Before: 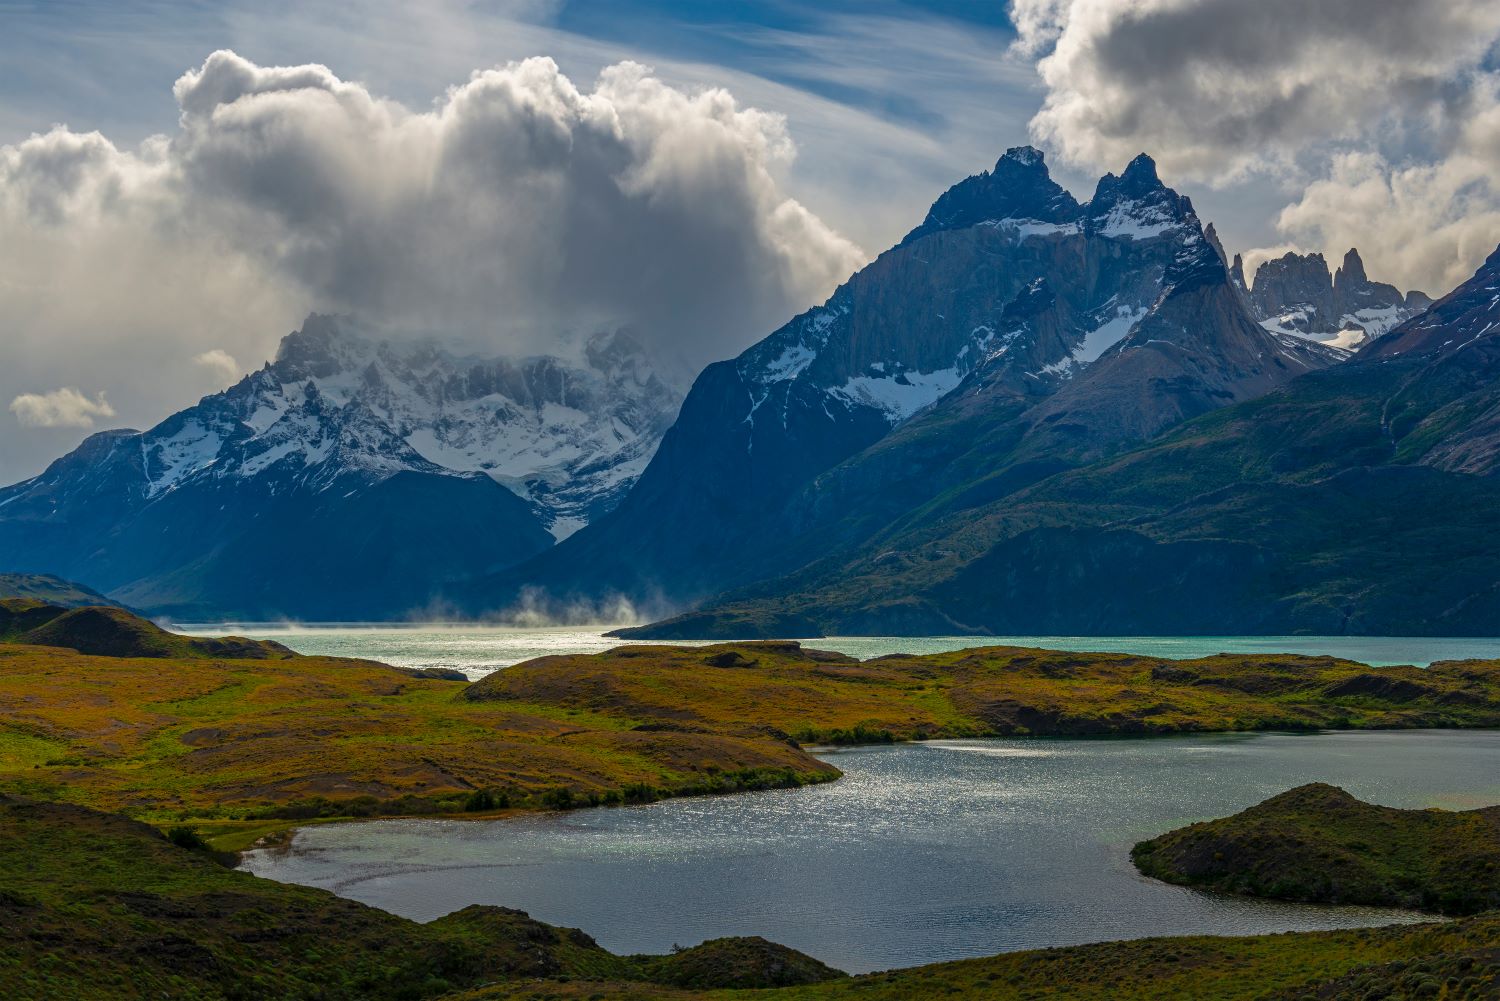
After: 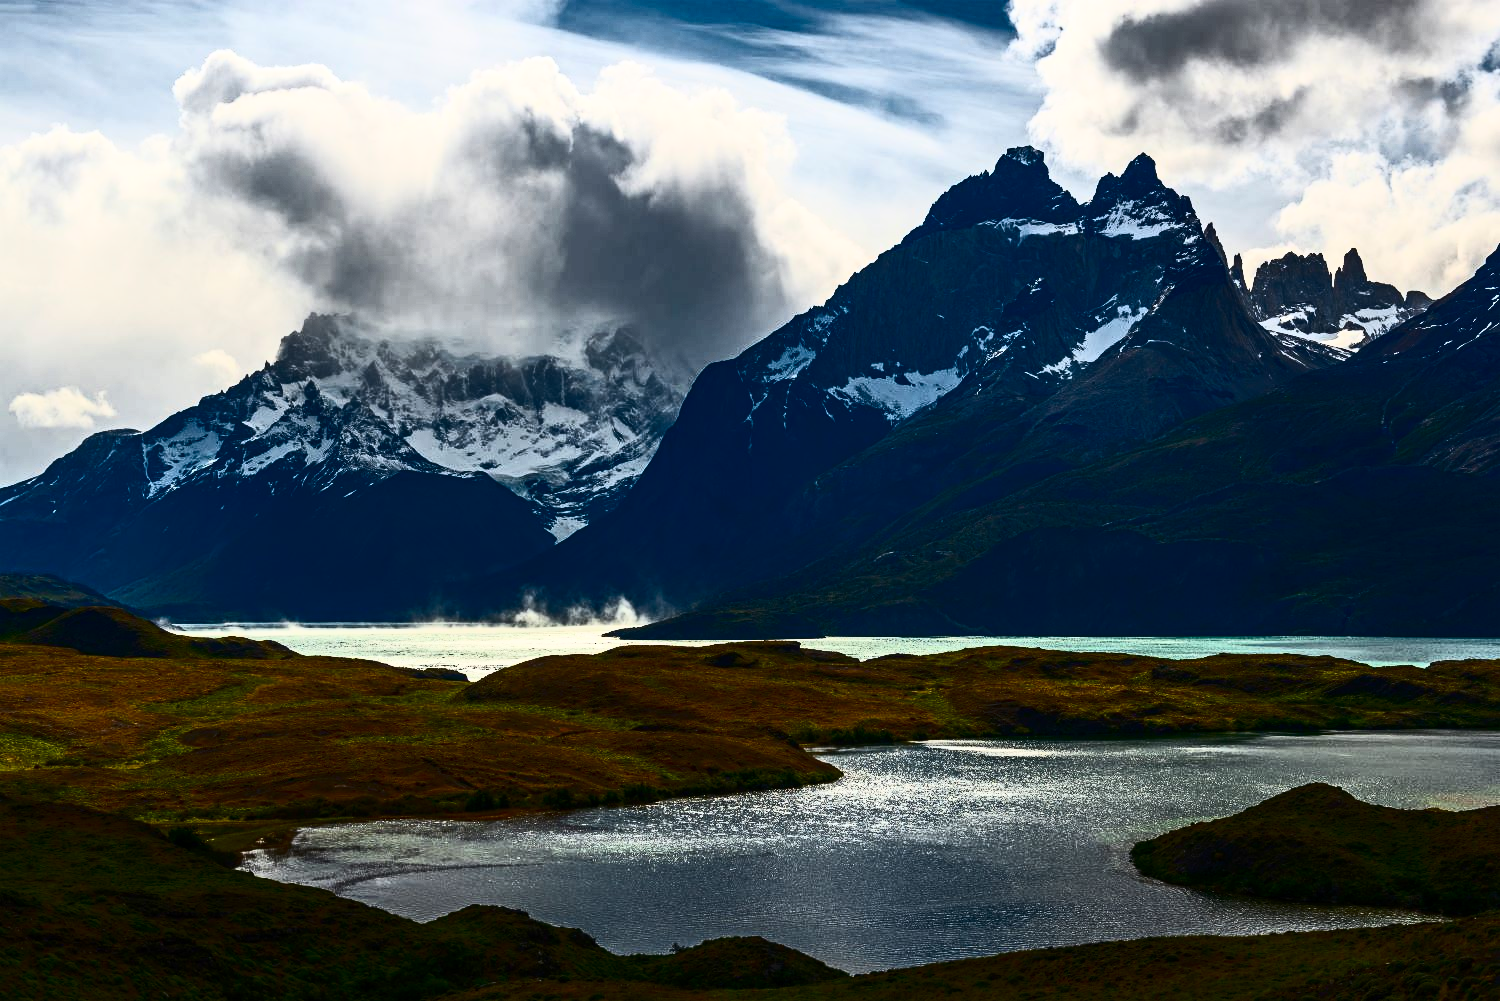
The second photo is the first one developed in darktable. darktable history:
contrast brightness saturation: contrast 0.93, brightness 0.2
vibrance: on, module defaults
